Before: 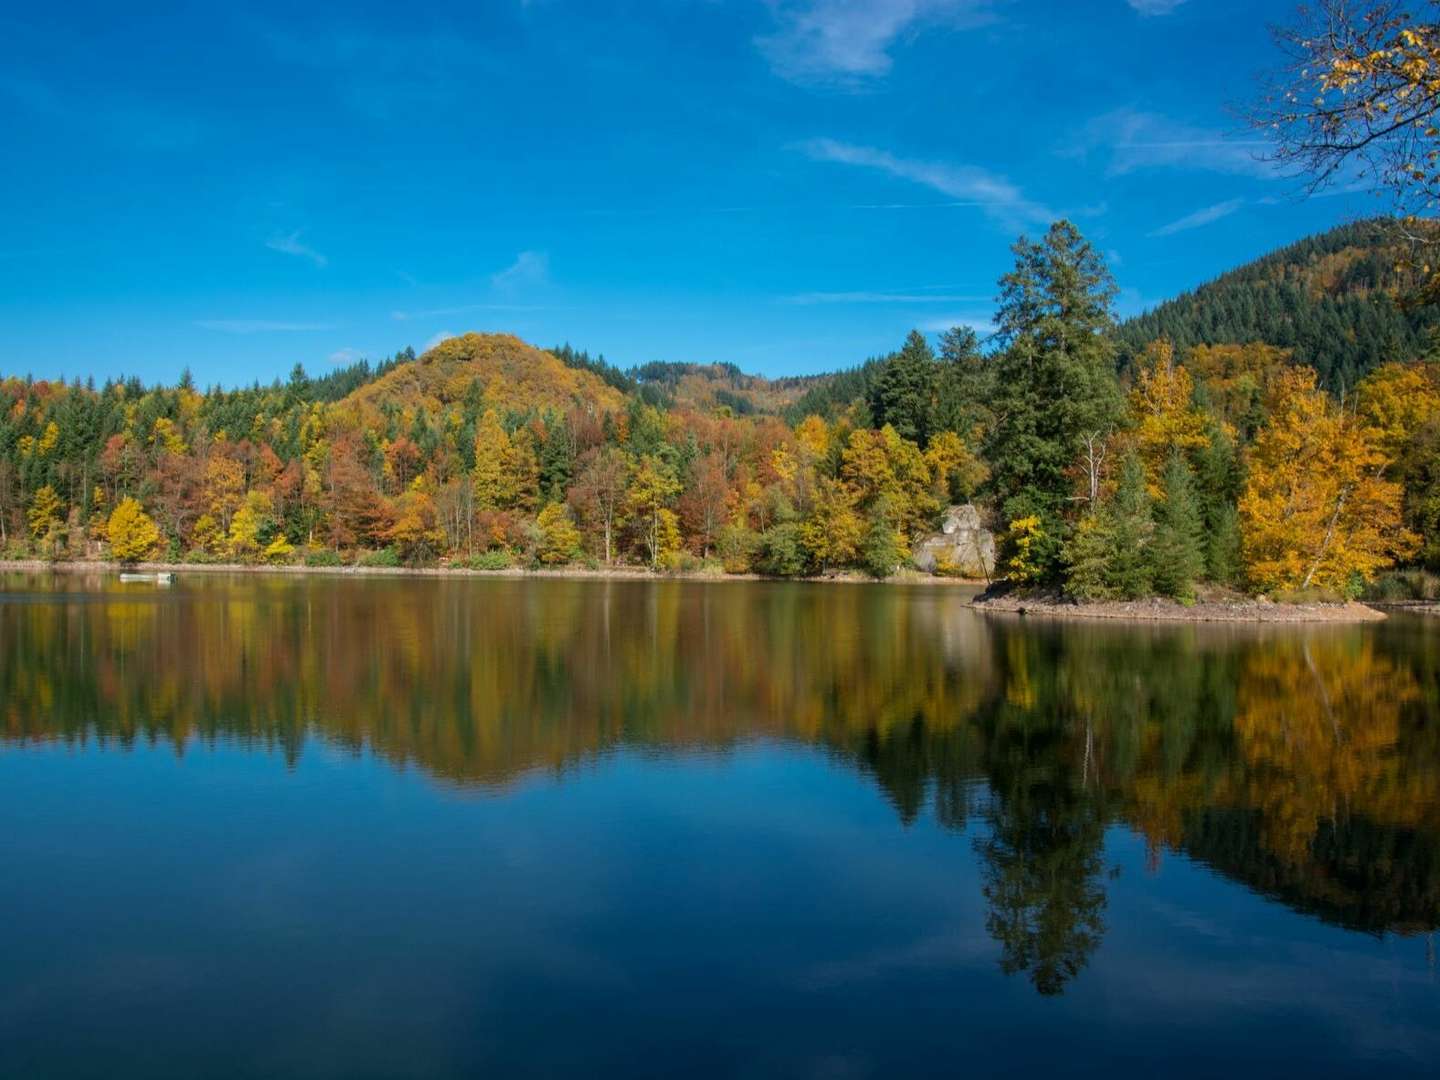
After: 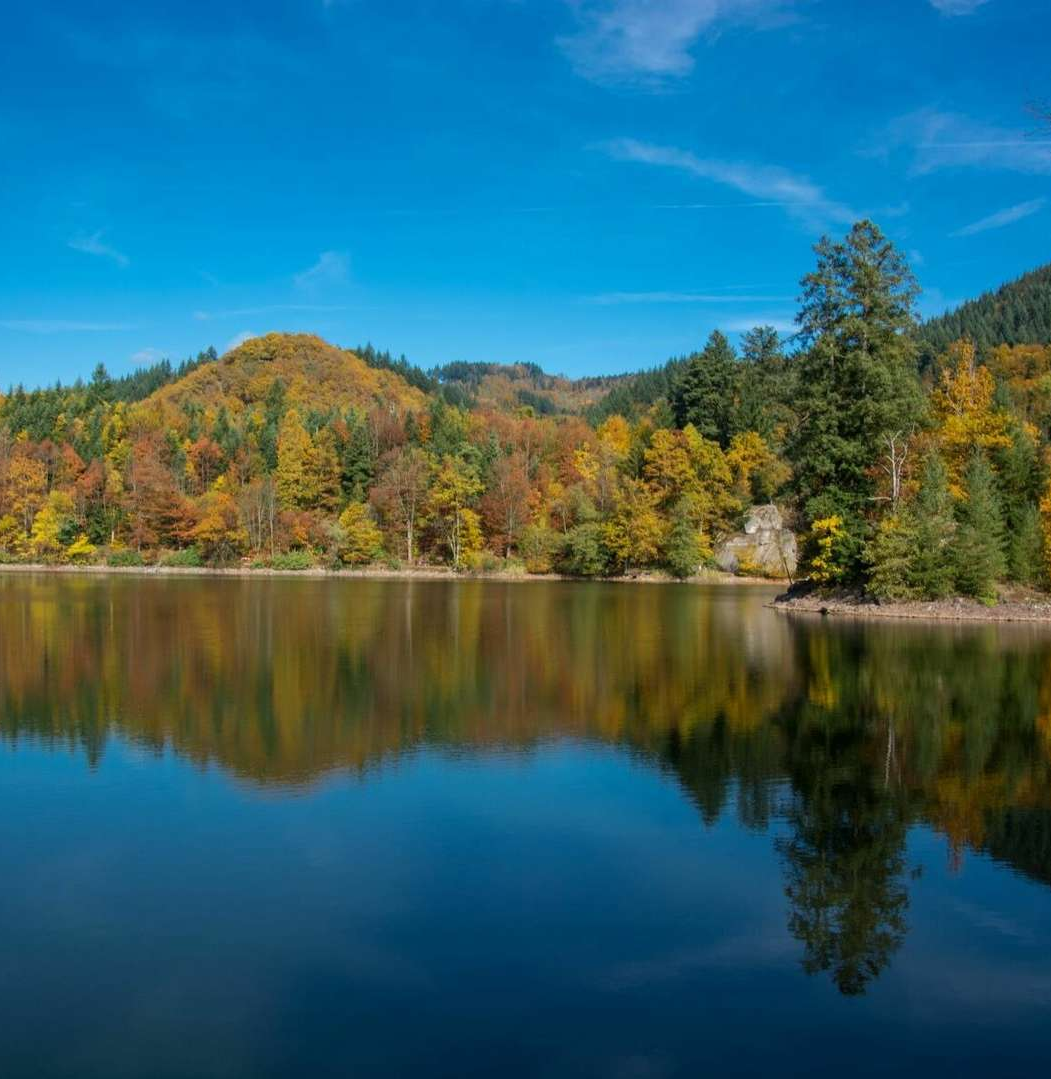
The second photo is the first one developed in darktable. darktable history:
crop: left 13.771%, top 0%, right 13.24%
